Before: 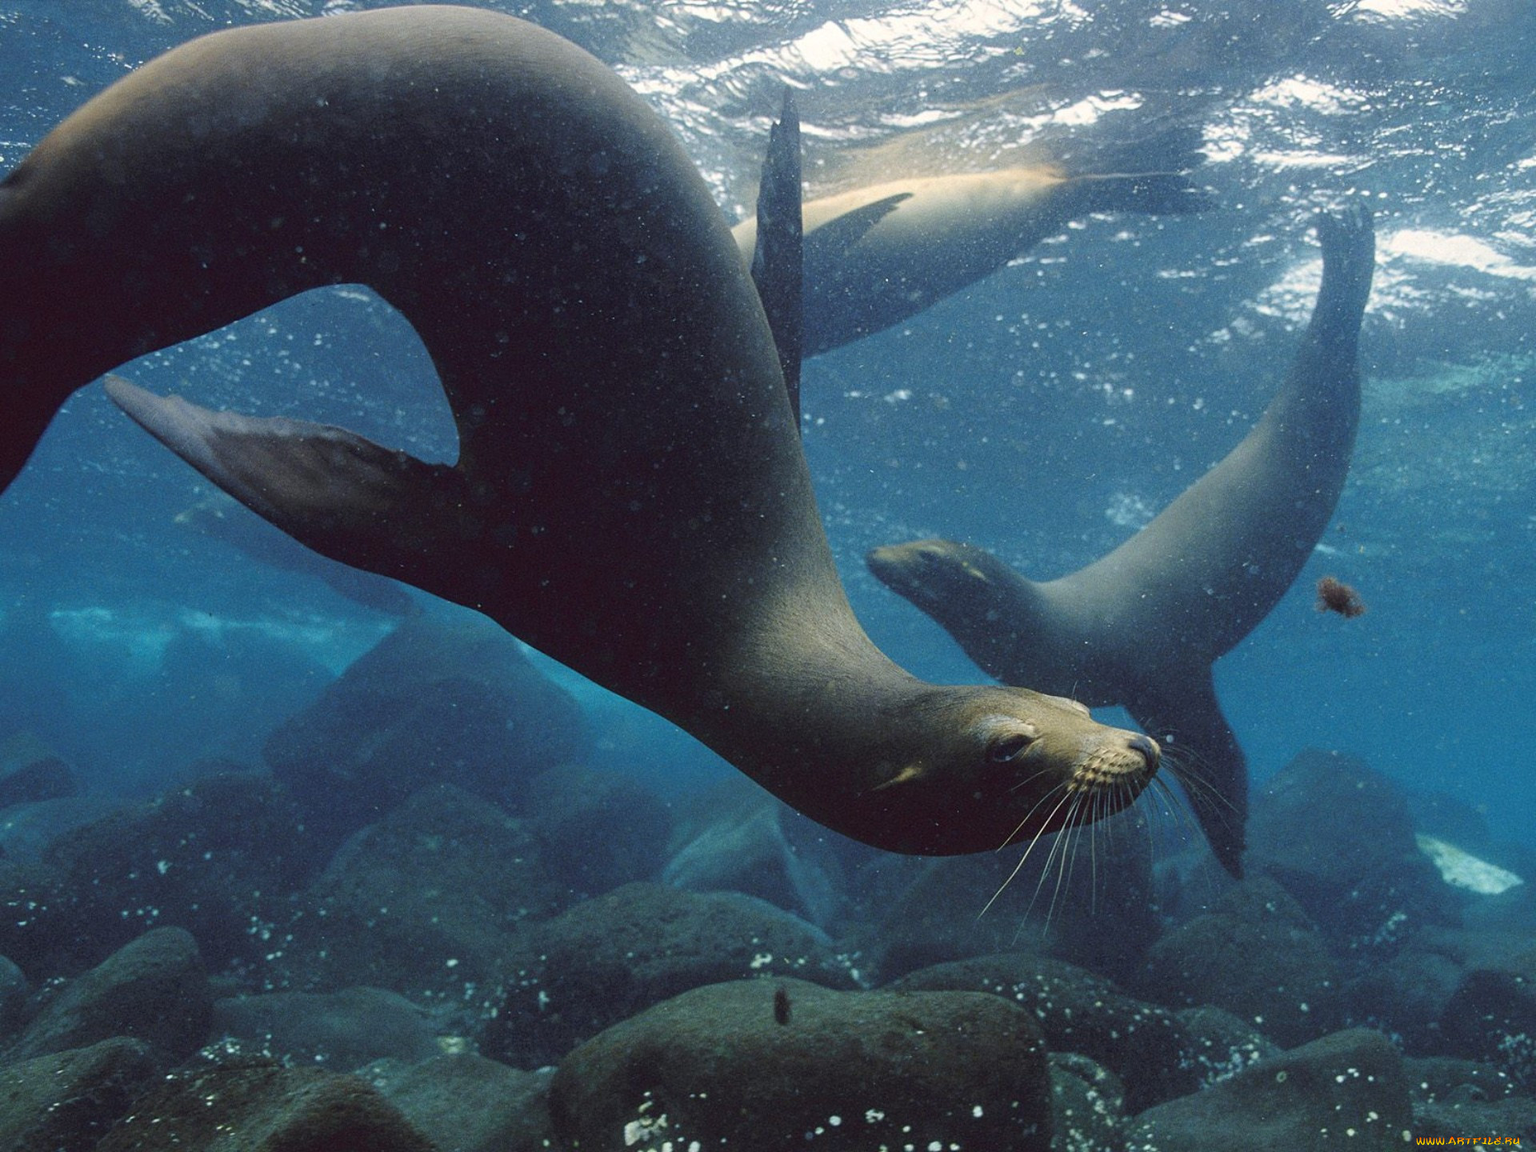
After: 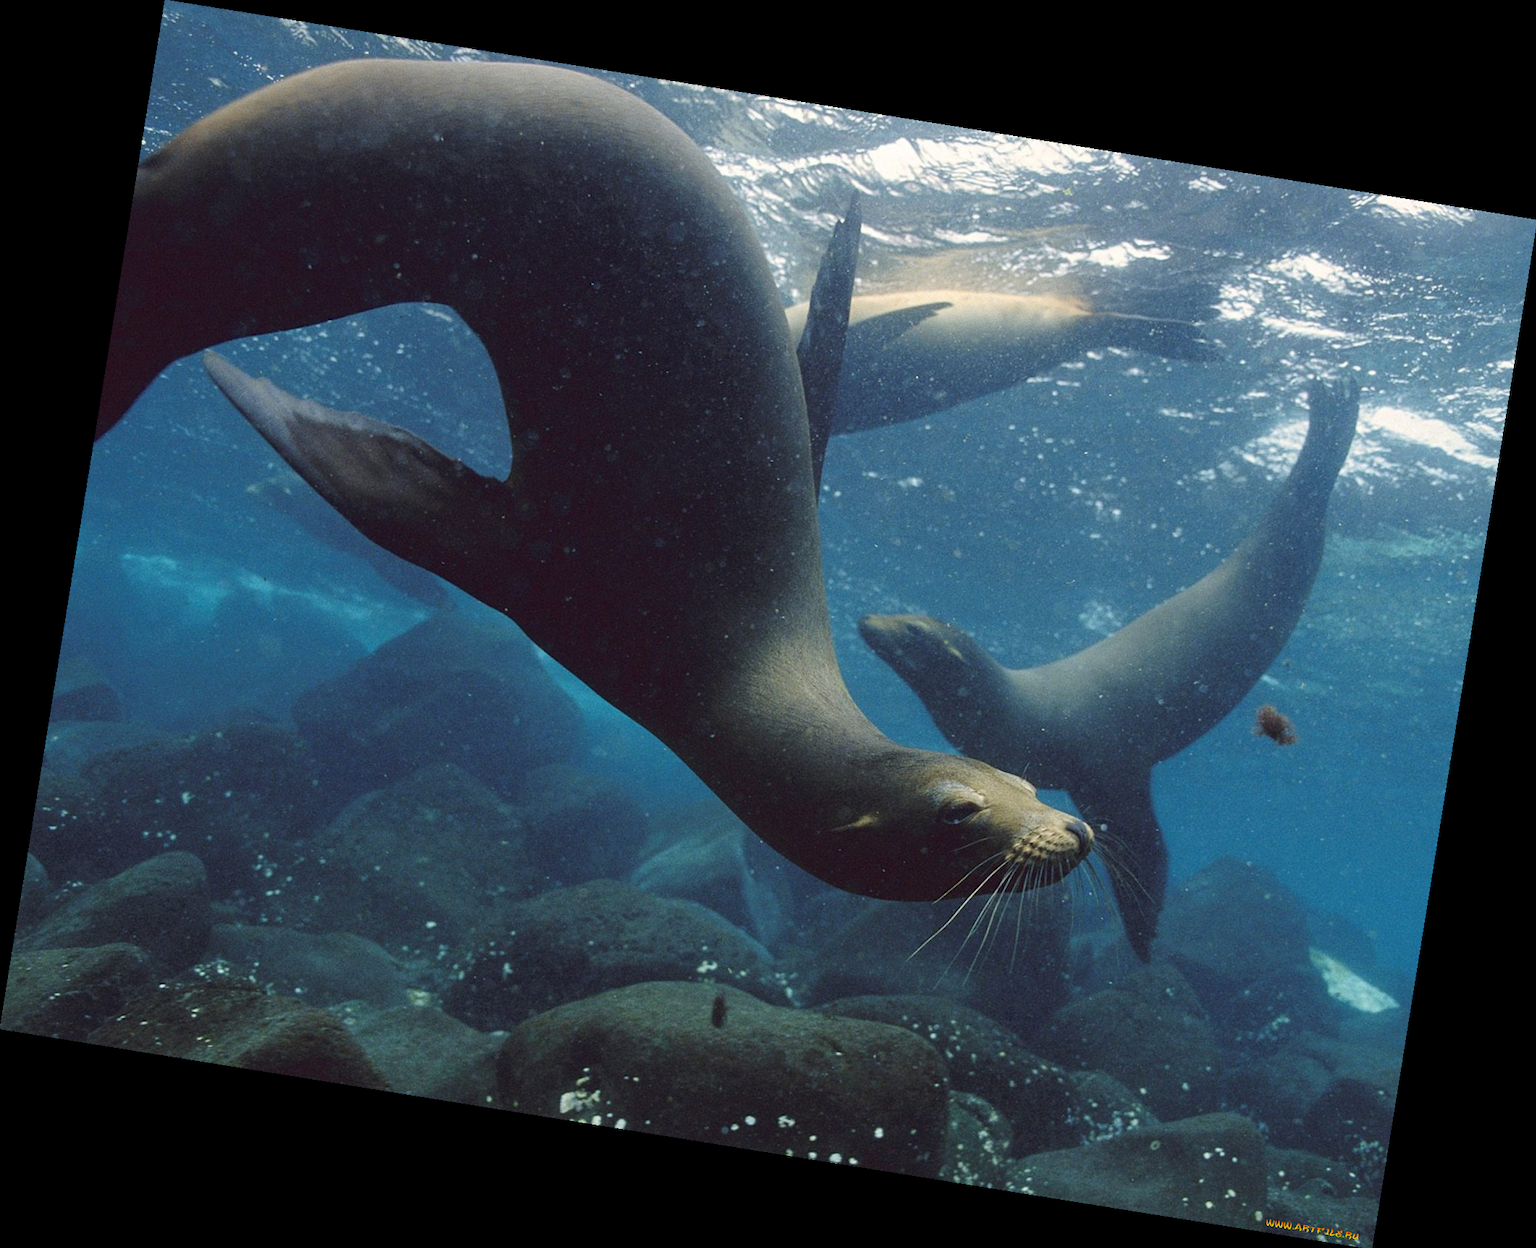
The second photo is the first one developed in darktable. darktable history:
rotate and perspective: rotation 9.12°, automatic cropping off
